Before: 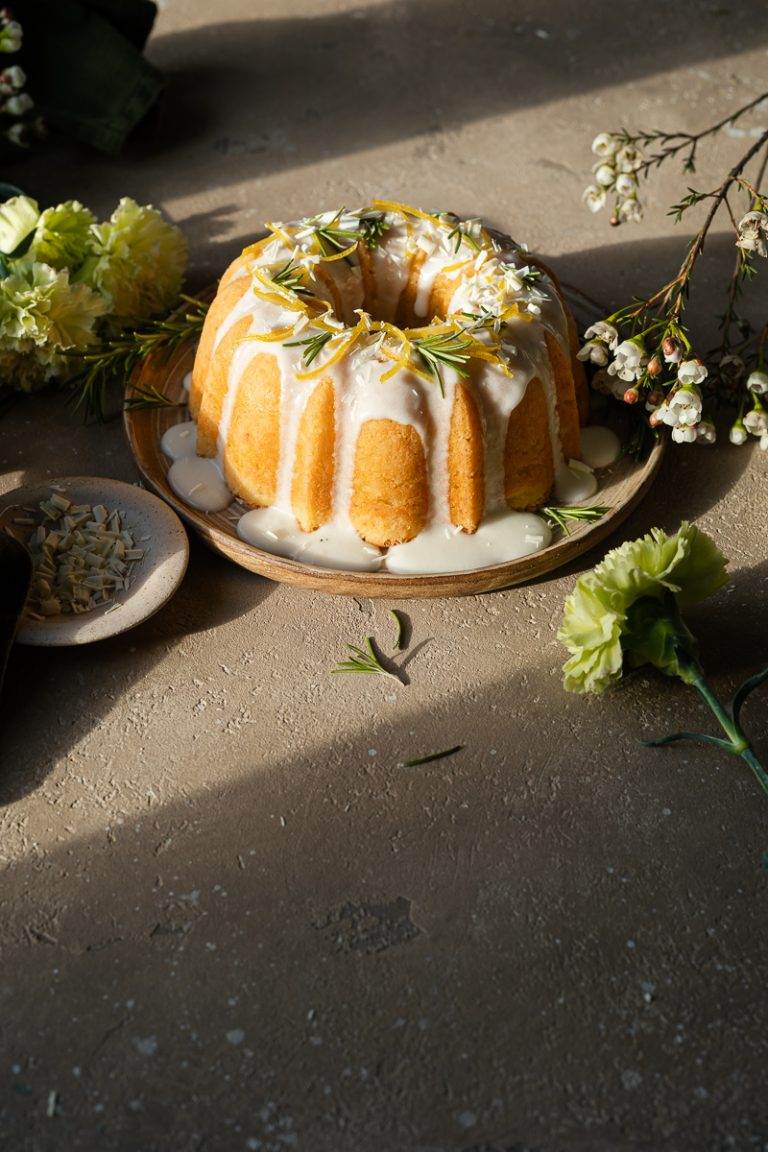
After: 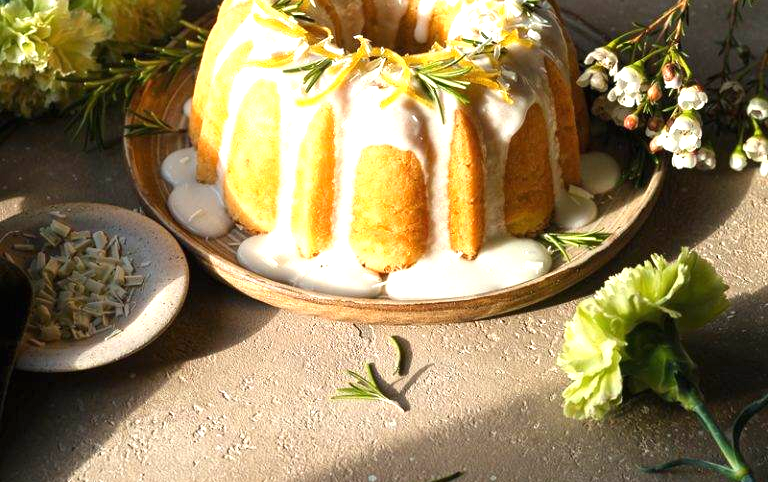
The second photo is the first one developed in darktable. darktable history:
crop and rotate: top 23.84%, bottom 34.294%
exposure: black level correction 0, exposure 1 EV, compensate highlight preservation false
